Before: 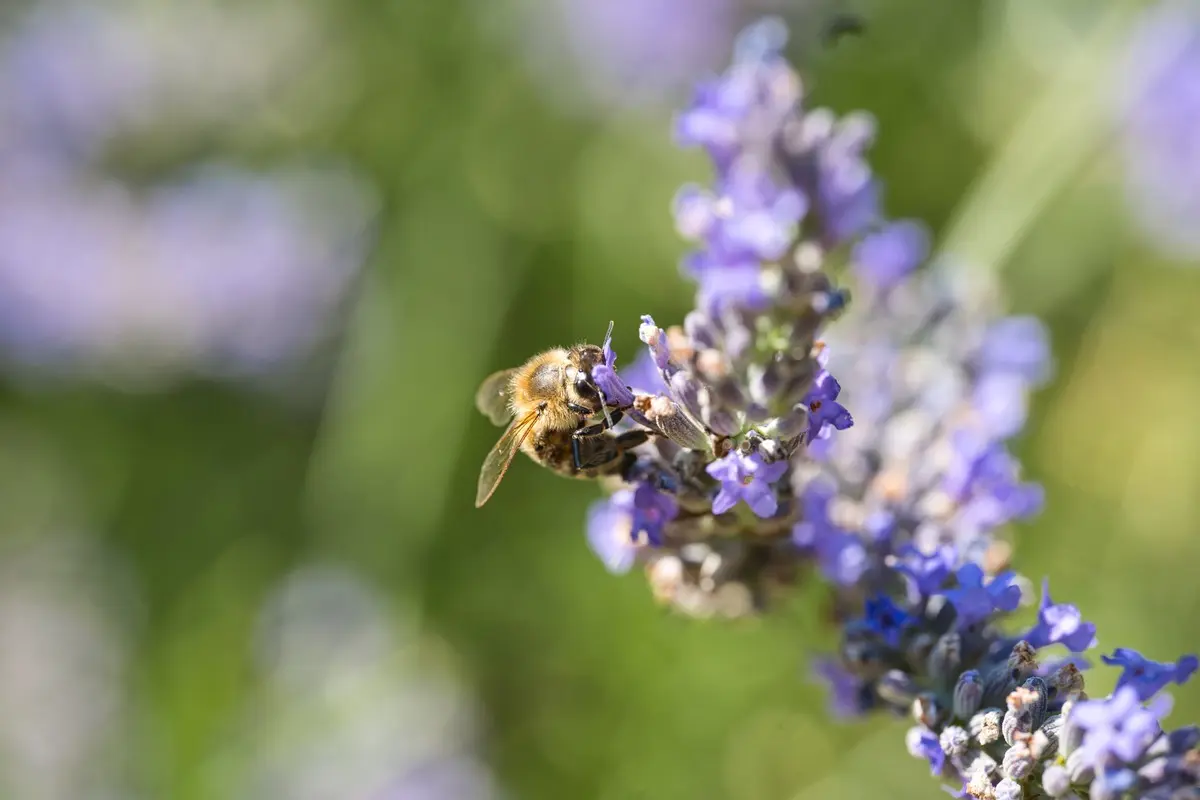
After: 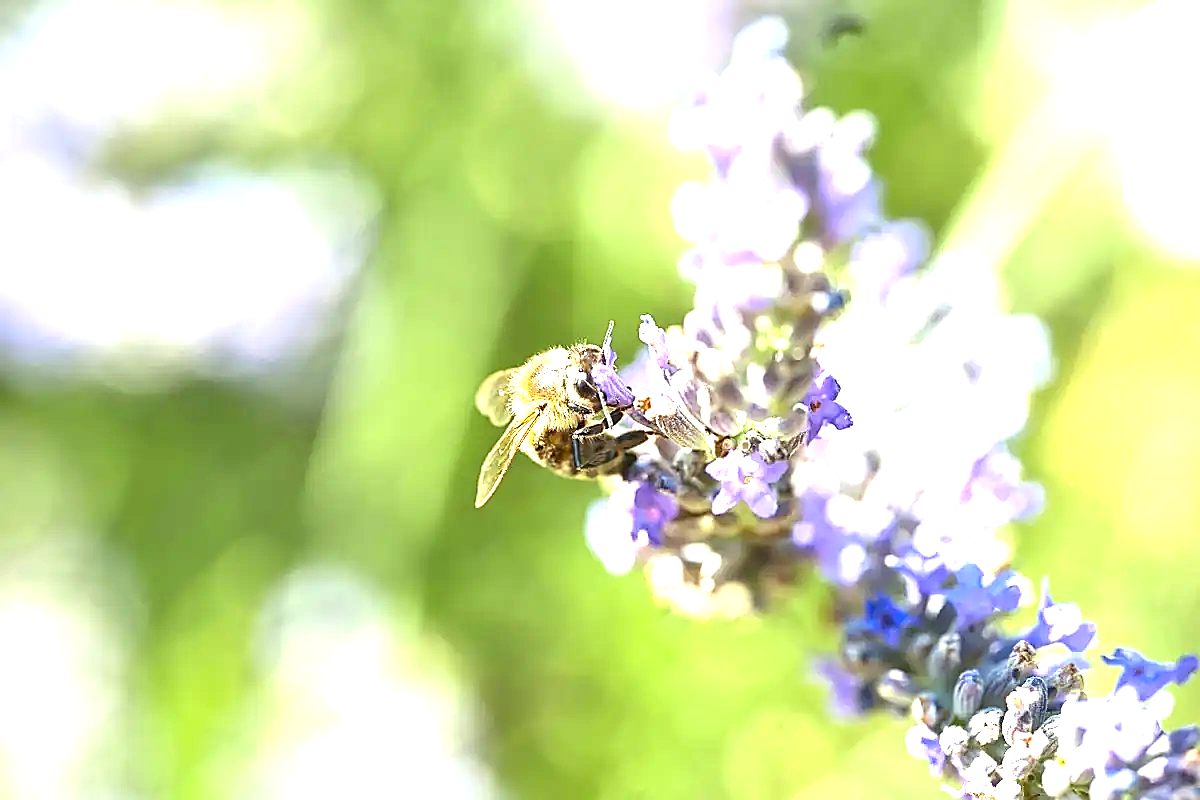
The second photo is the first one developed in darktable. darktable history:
color correction: highlights a* -4.73, highlights b* 5.06, saturation 0.97
exposure: black level correction 0.001, exposure 1.822 EV, compensate exposure bias true, compensate highlight preservation false
sharpen: radius 1.4, amount 1.25, threshold 0.7
